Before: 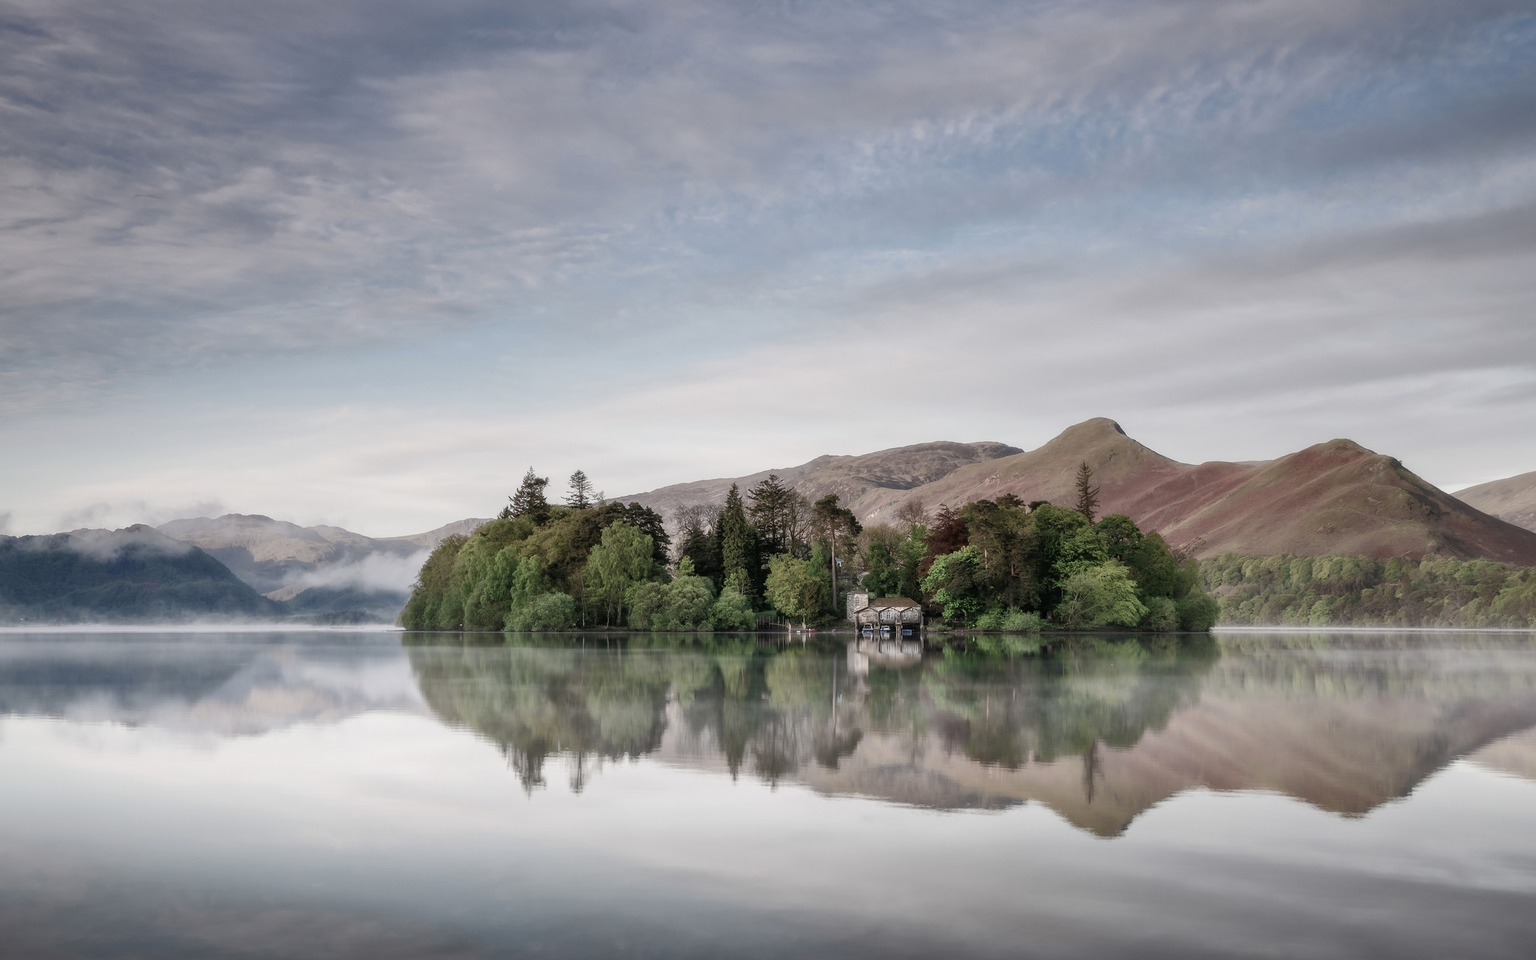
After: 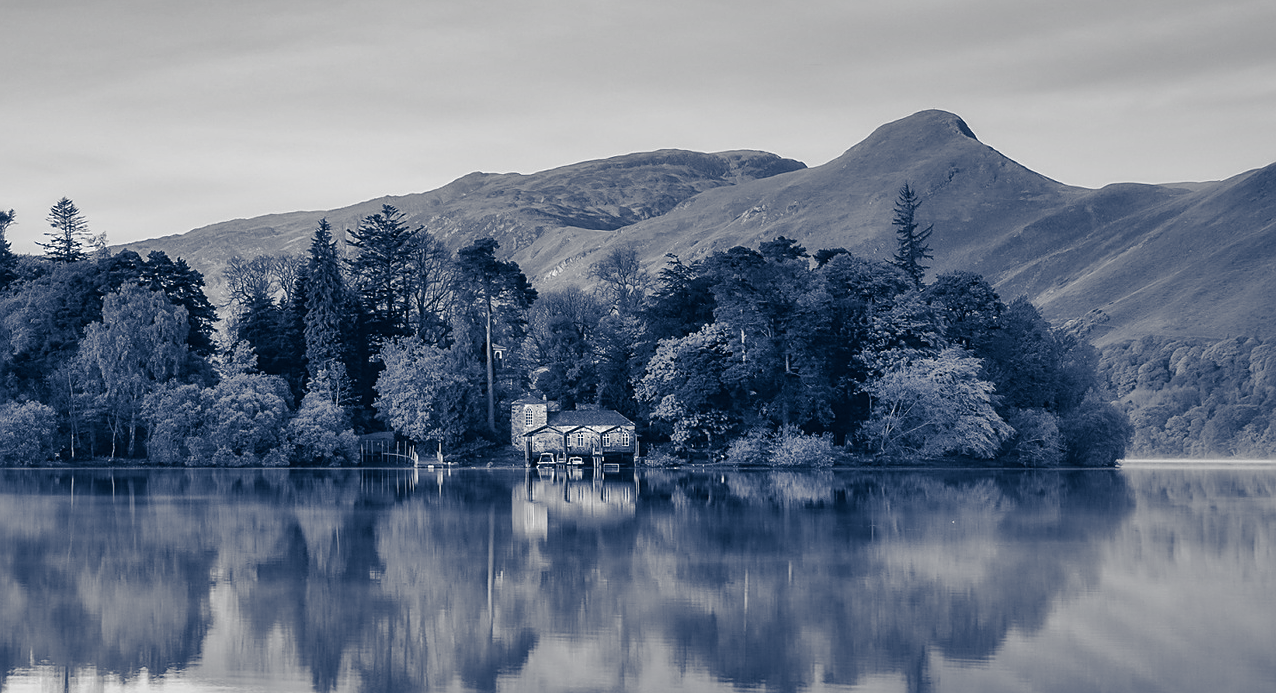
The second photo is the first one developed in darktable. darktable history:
color balance rgb: shadows lift › luminance -40.802%, shadows lift › chroma 14.281%, shadows lift › hue 261.41°, global offset › luminance 0.483%, perceptual saturation grading › global saturation 35.73%, perceptual saturation grading › shadows 35.89%, global vibrance 11.072%
shadows and highlights: soften with gaussian
color calibration: output gray [0.267, 0.423, 0.267, 0], illuminant as shot in camera, x 0.358, y 0.373, temperature 4628.91 K
crop: left 35.173%, top 36.683%, right 14.97%, bottom 19.972%
sharpen: on, module defaults
